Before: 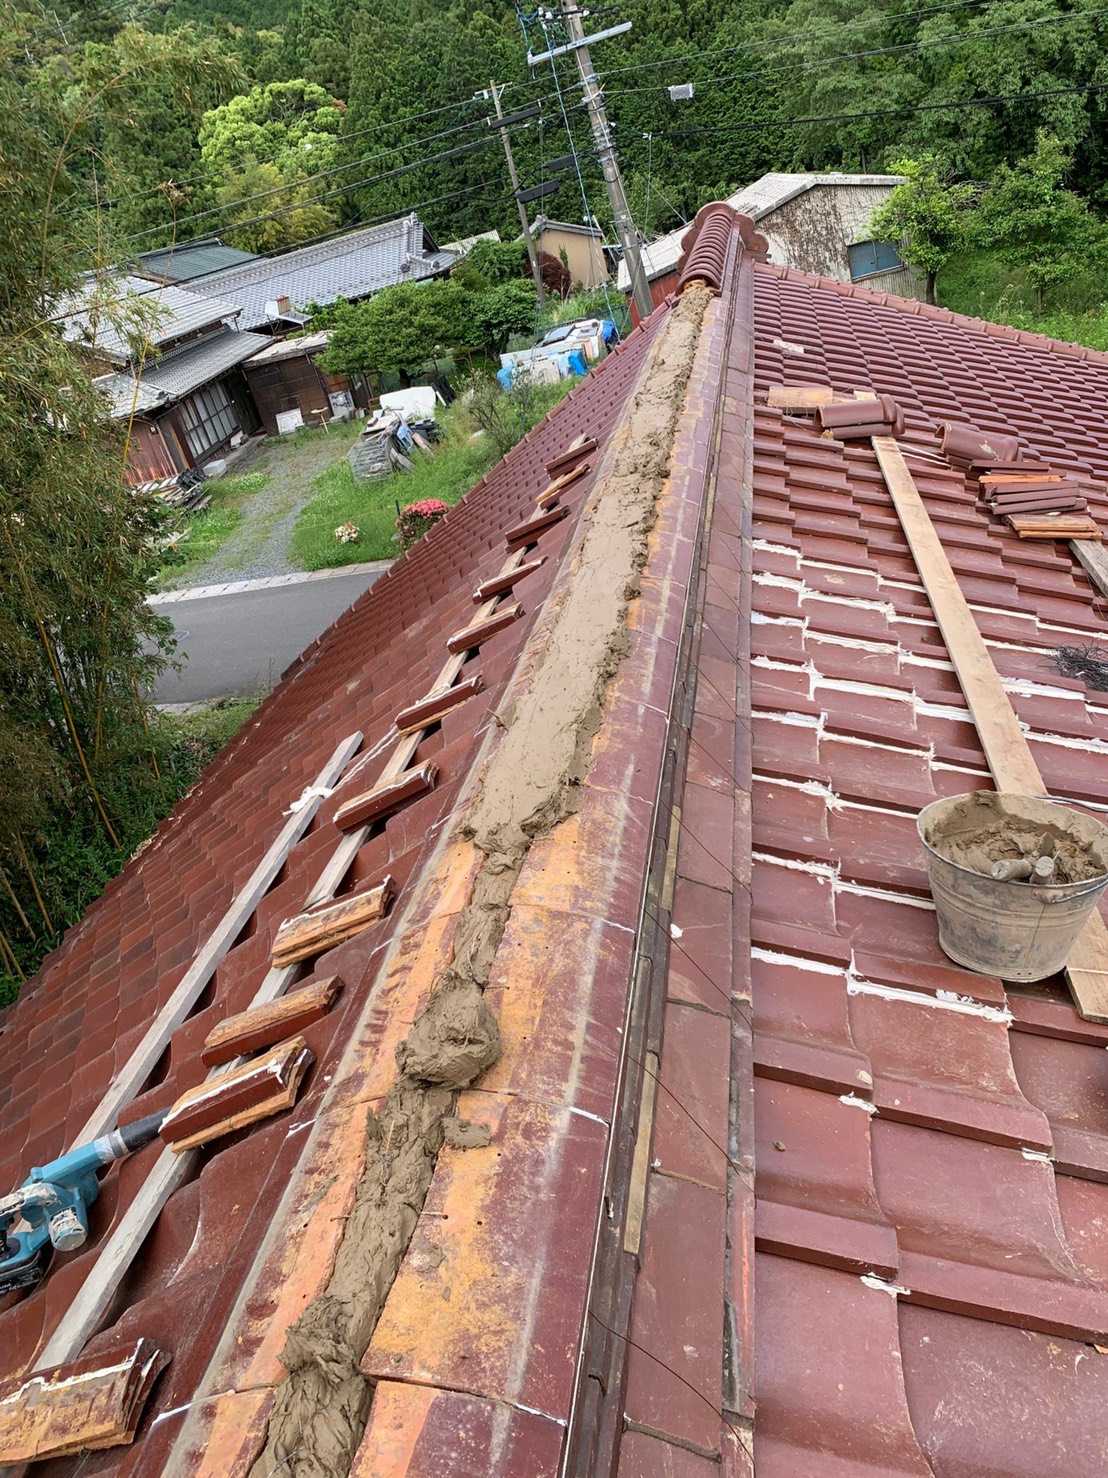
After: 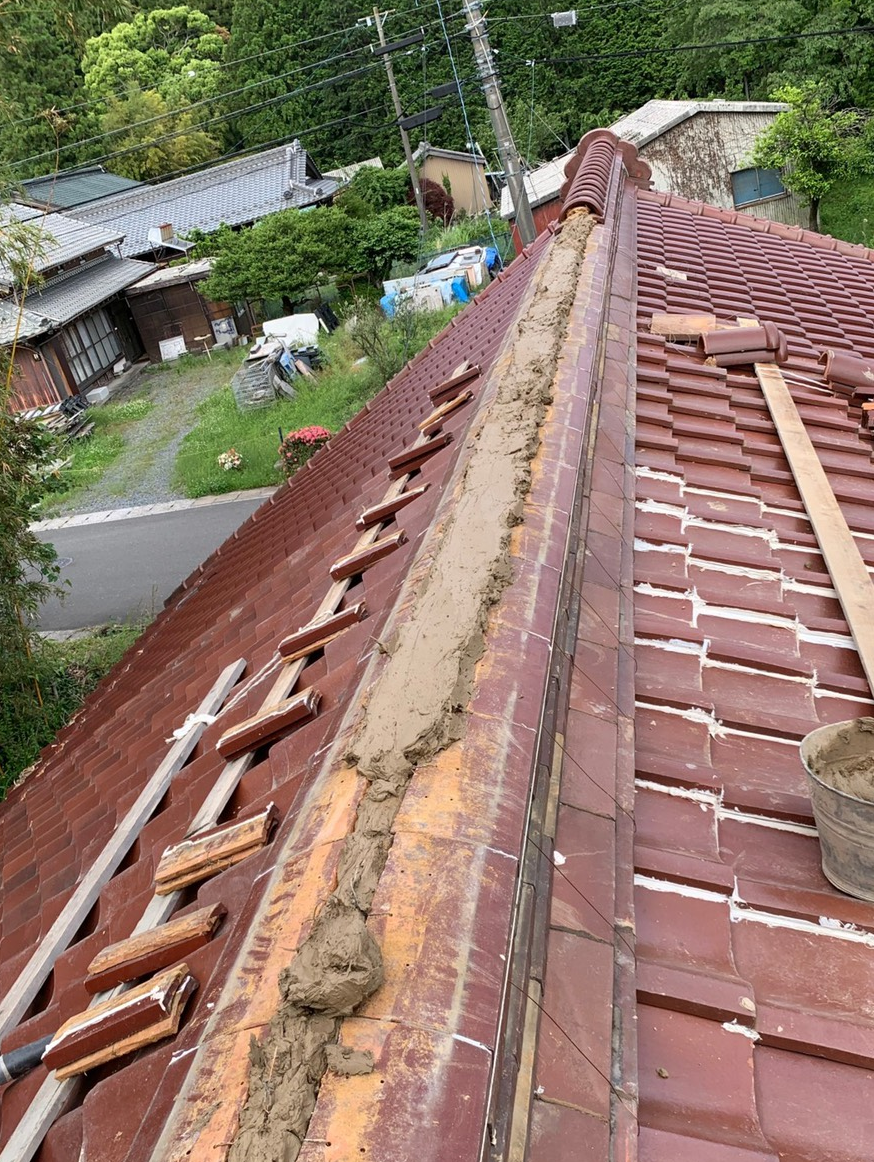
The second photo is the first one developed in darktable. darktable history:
crop and rotate: left 10.6%, top 5.037%, right 10.441%, bottom 16.289%
